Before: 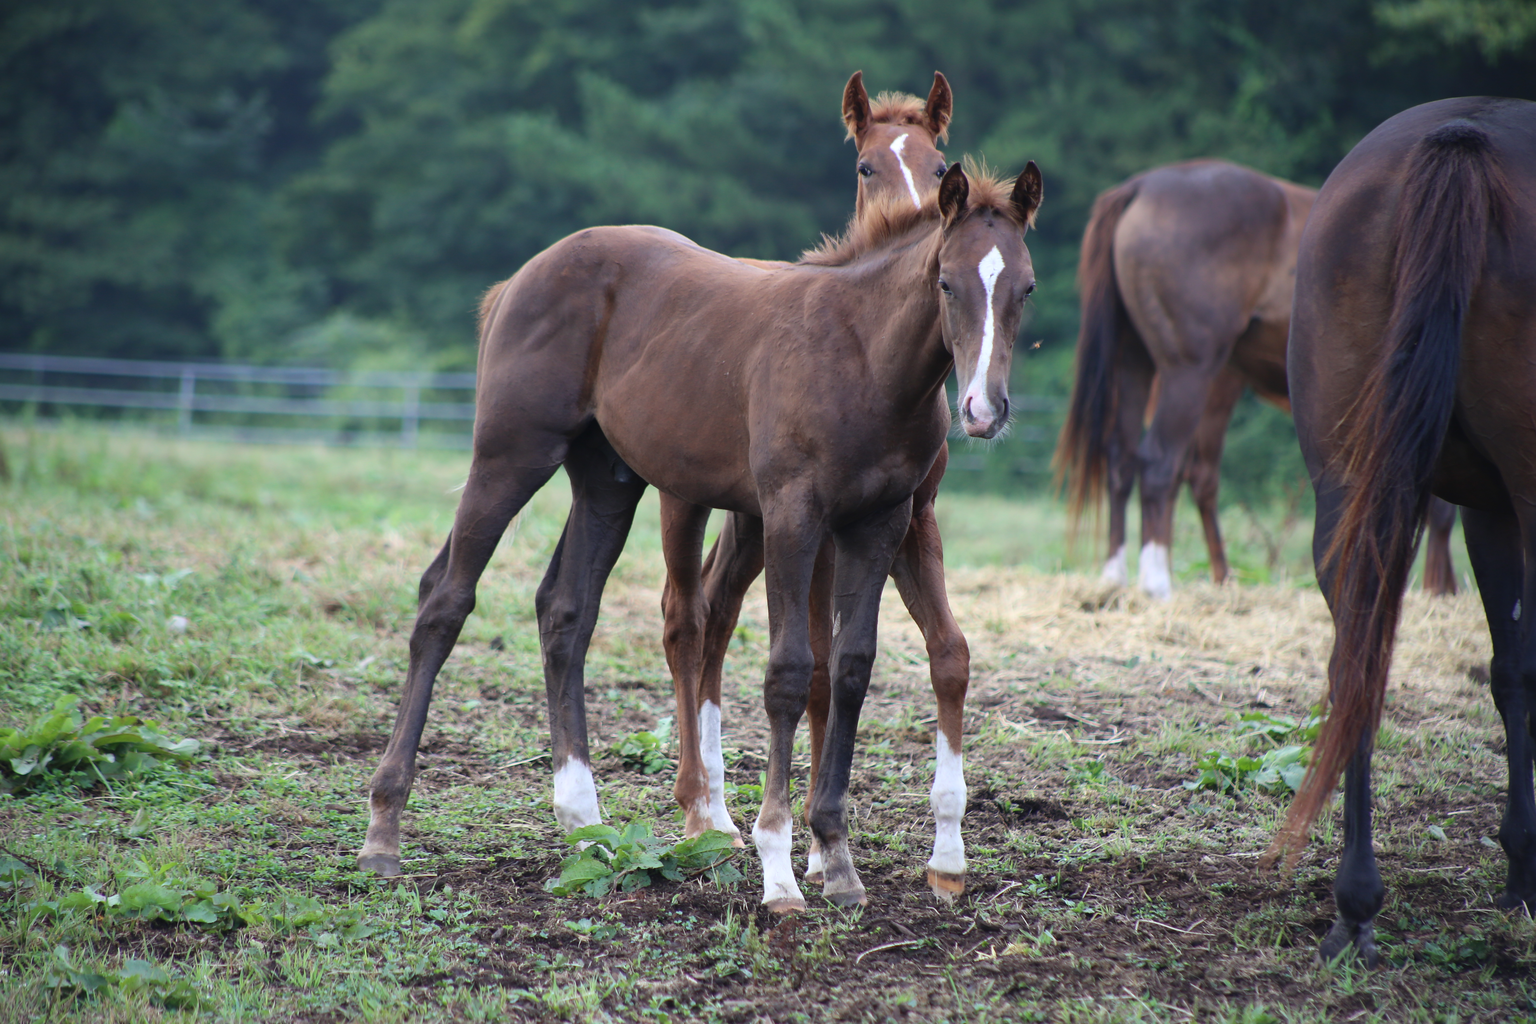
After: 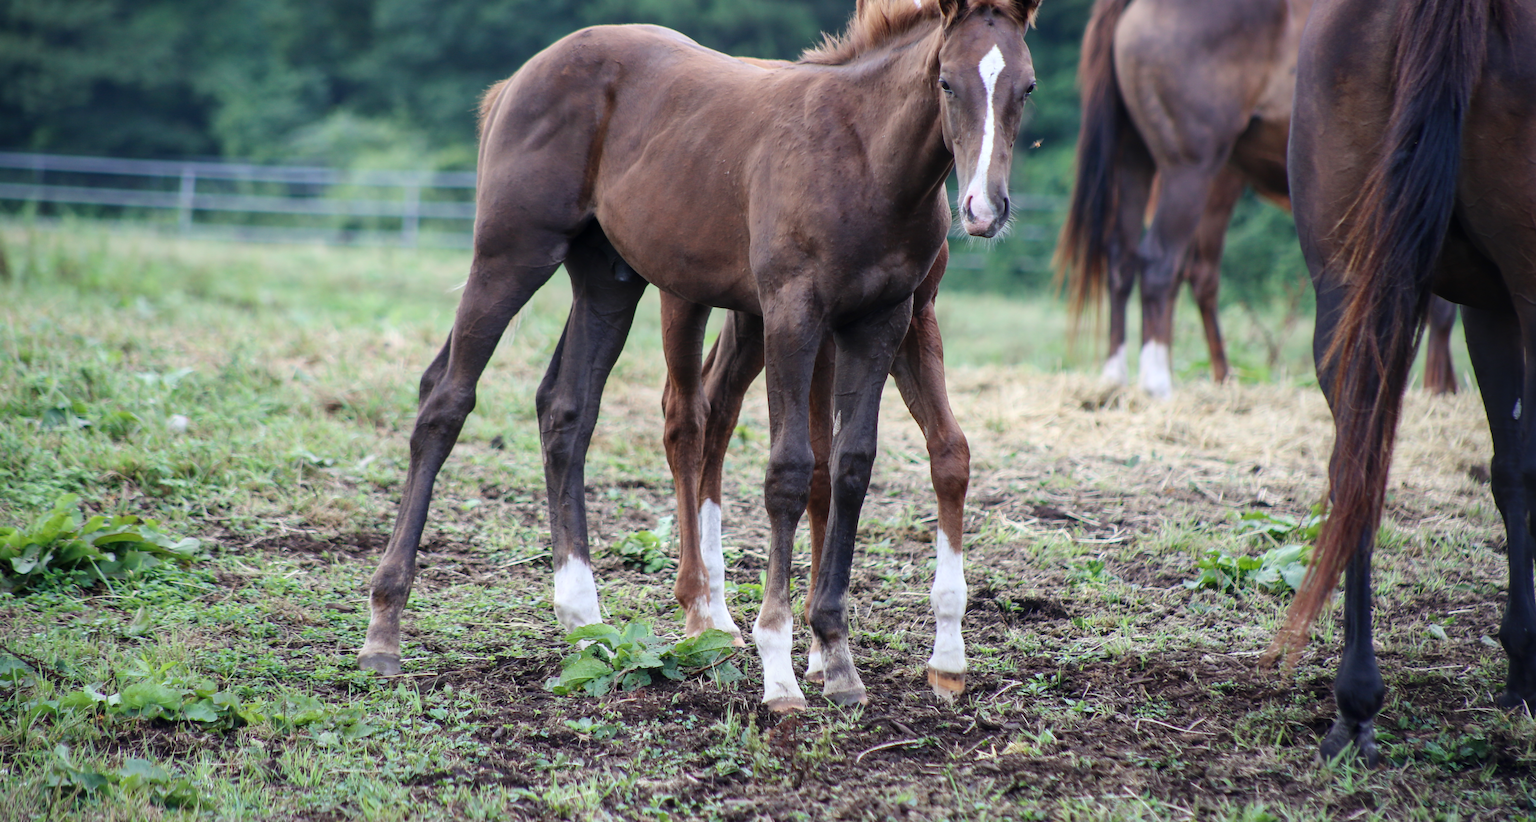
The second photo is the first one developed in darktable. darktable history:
tone curve: curves: ch0 [(0, 0.008) (0.107, 0.091) (0.283, 0.287) (0.461, 0.498) (0.64, 0.679) (0.822, 0.841) (0.998, 0.978)]; ch1 [(0, 0) (0.316, 0.349) (0.466, 0.442) (0.502, 0.5) (0.527, 0.519) (0.561, 0.553) (0.608, 0.629) (0.669, 0.704) (0.859, 0.899) (1, 1)]; ch2 [(0, 0) (0.33, 0.301) (0.421, 0.443) (0.473, 0.498) (0.502, 0.504) (0.522, 0.525) (0.592, 0.61) (0.705, 0.7) (1, 1)], preserve colors none
local contrast: on, module defaults
crop and rotate: top 19.687%
